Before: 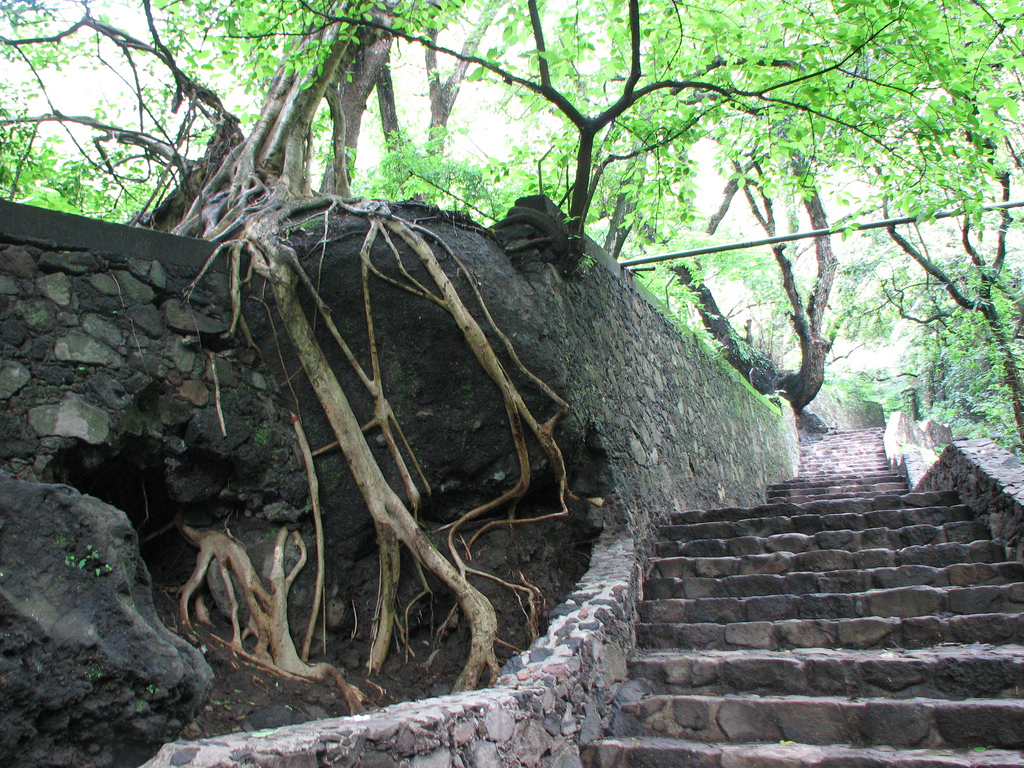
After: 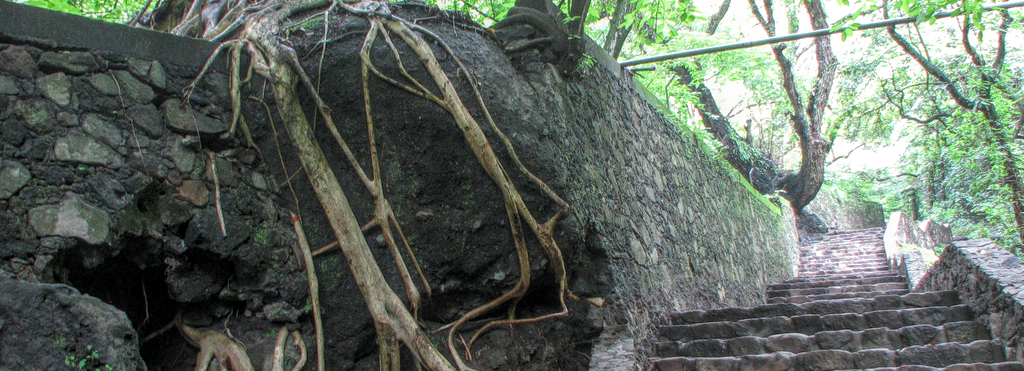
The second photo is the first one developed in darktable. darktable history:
crop and rotate: top 26.056%, bottom 25.543%
local contrast: highlights 66%, shadows 33%, detail 166%, midtone range 0.2
